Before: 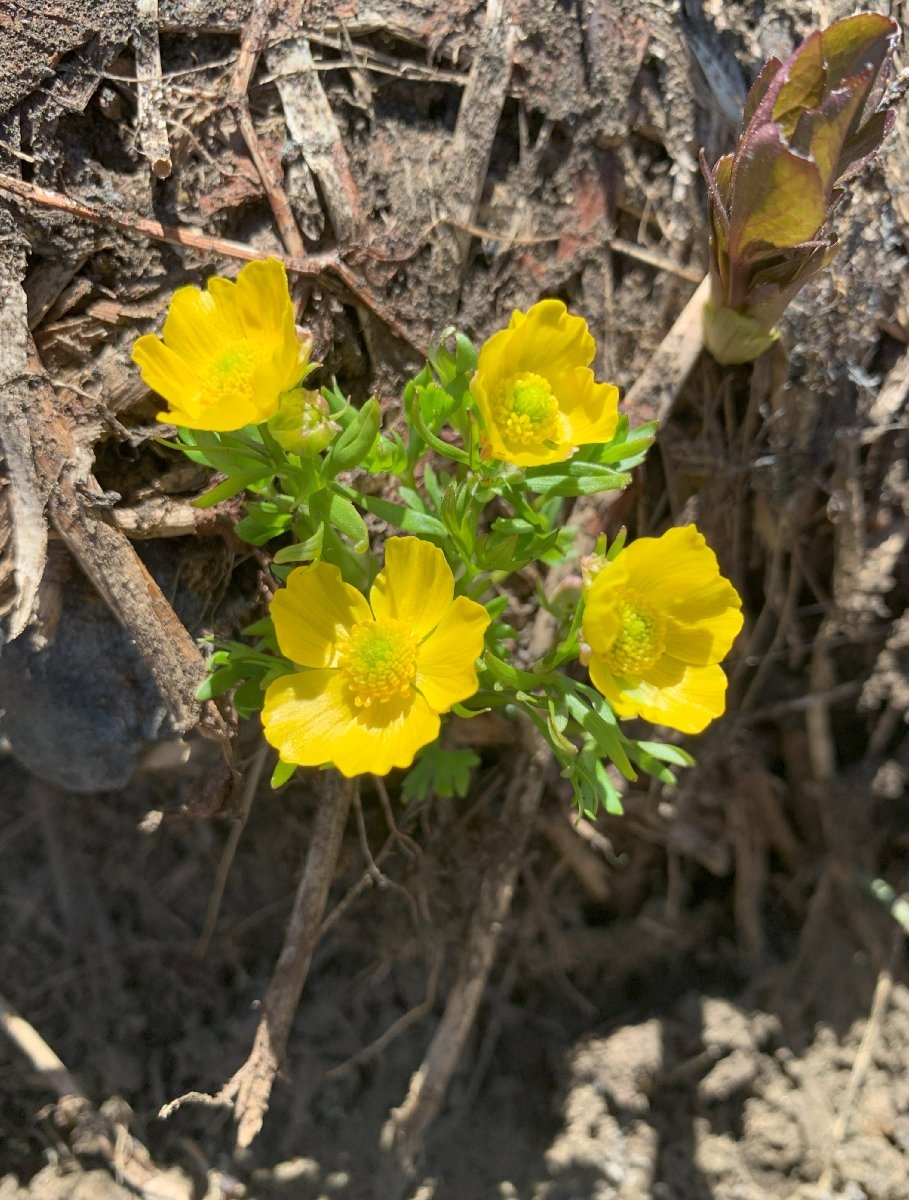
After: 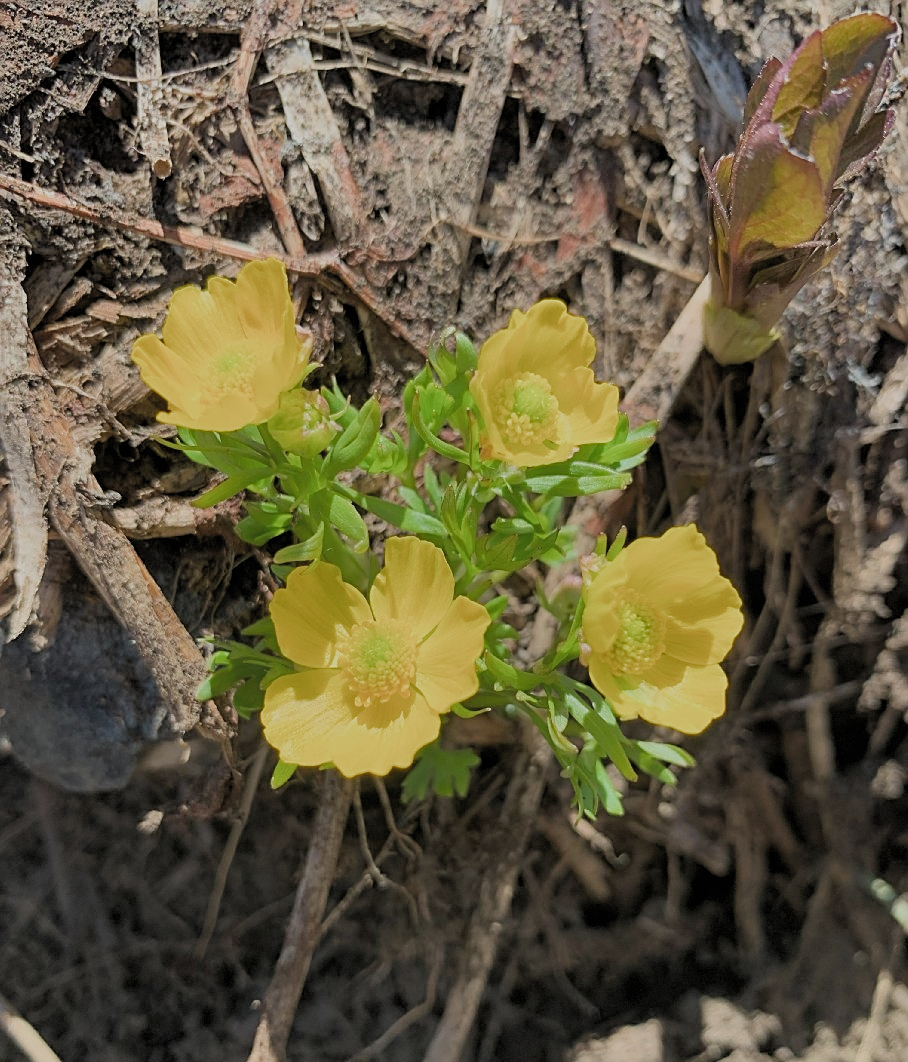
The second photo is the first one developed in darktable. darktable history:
filmic rgb: black relative exposure -6.63 EV, white relative exposure 4.71 EV, hardness 3.15, contrast 0.805, color science v4 (2020)
sharpen: on, module defaults
crop and rotate: top 0%, bottom 11.467%
